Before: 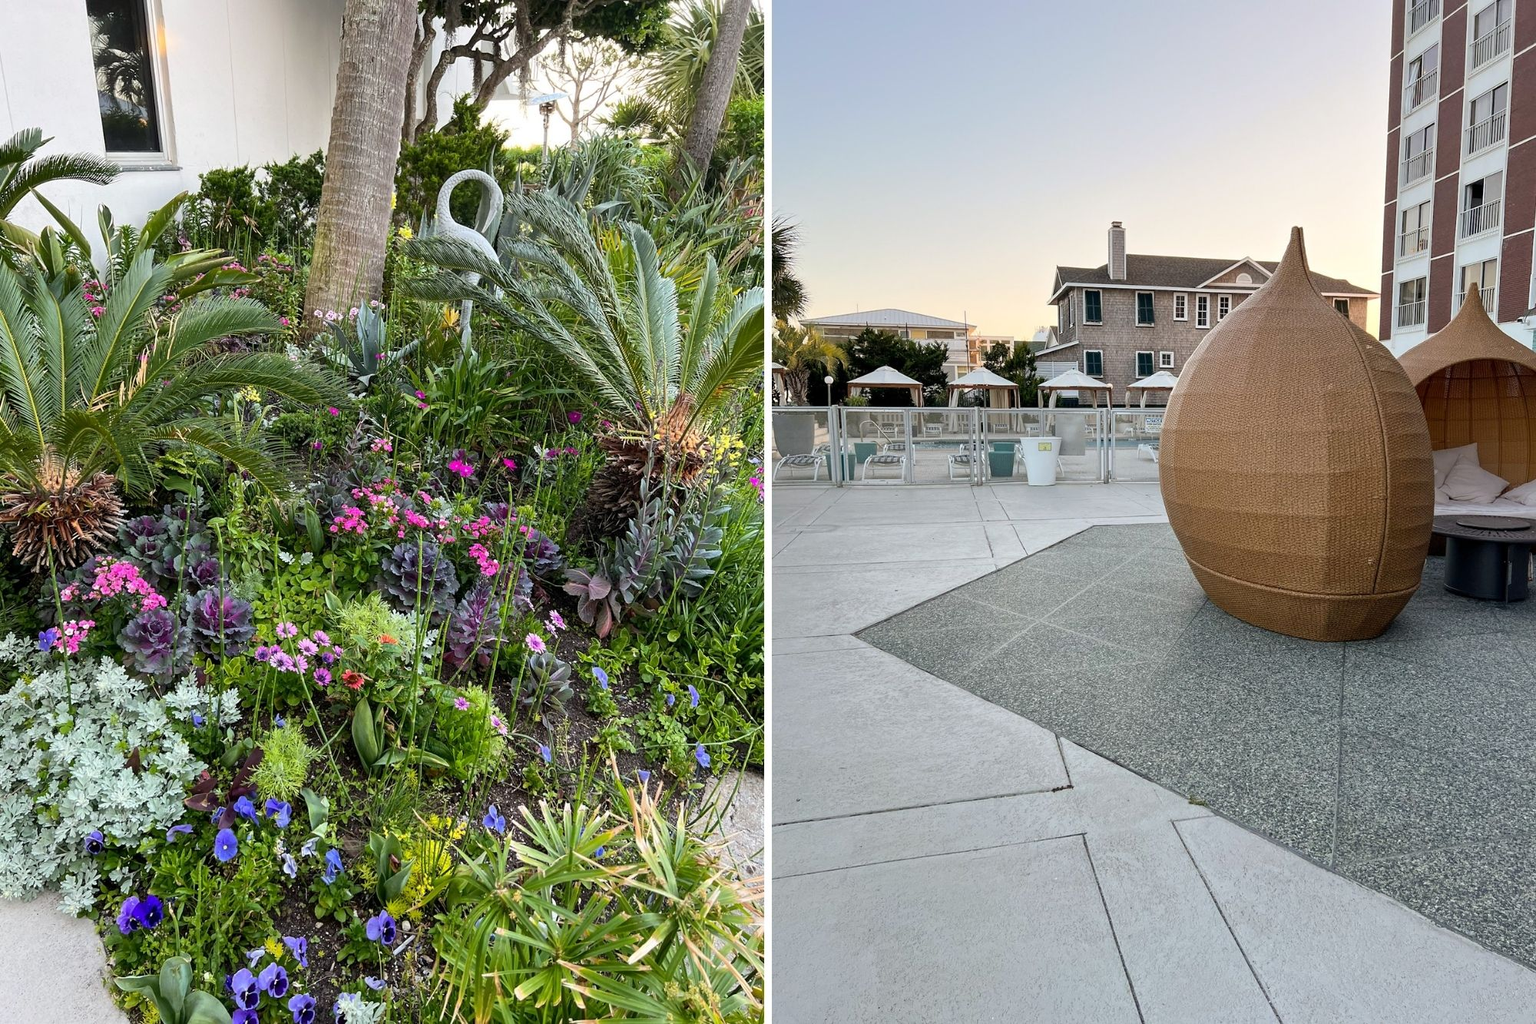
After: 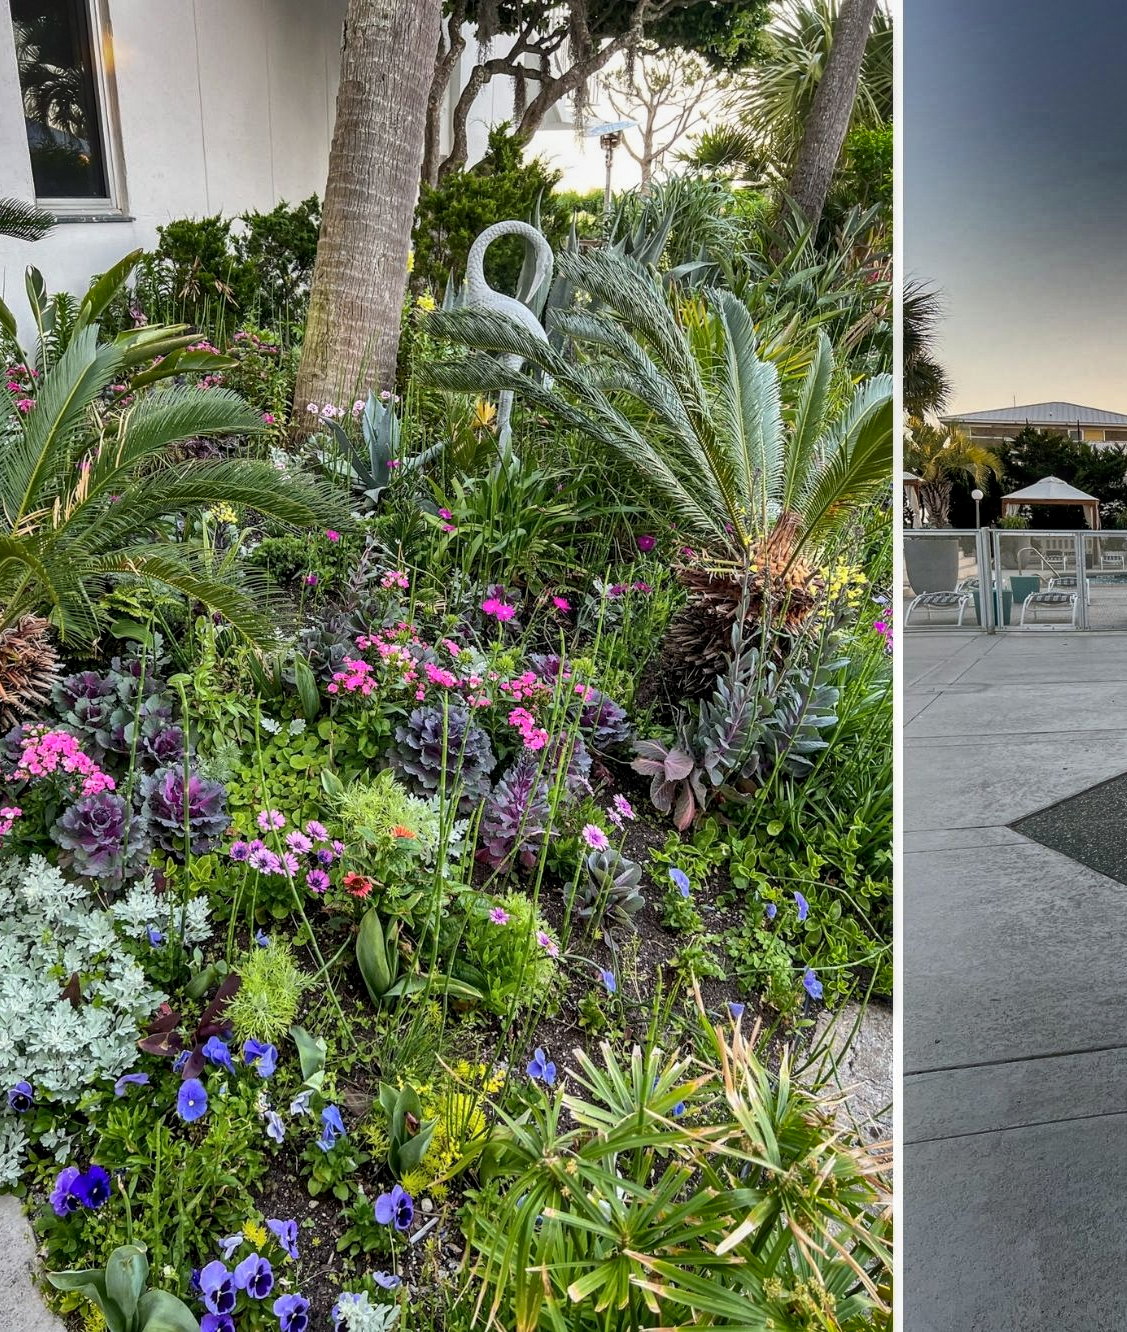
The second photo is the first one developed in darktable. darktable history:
local contrast: on, module defaults
crop: left 5.122%, right 38.492%
shadows and highlights: radius 123.58, shadows 98.8, white point adjustment -3.01, highlights -99.54, soften with gaussian
